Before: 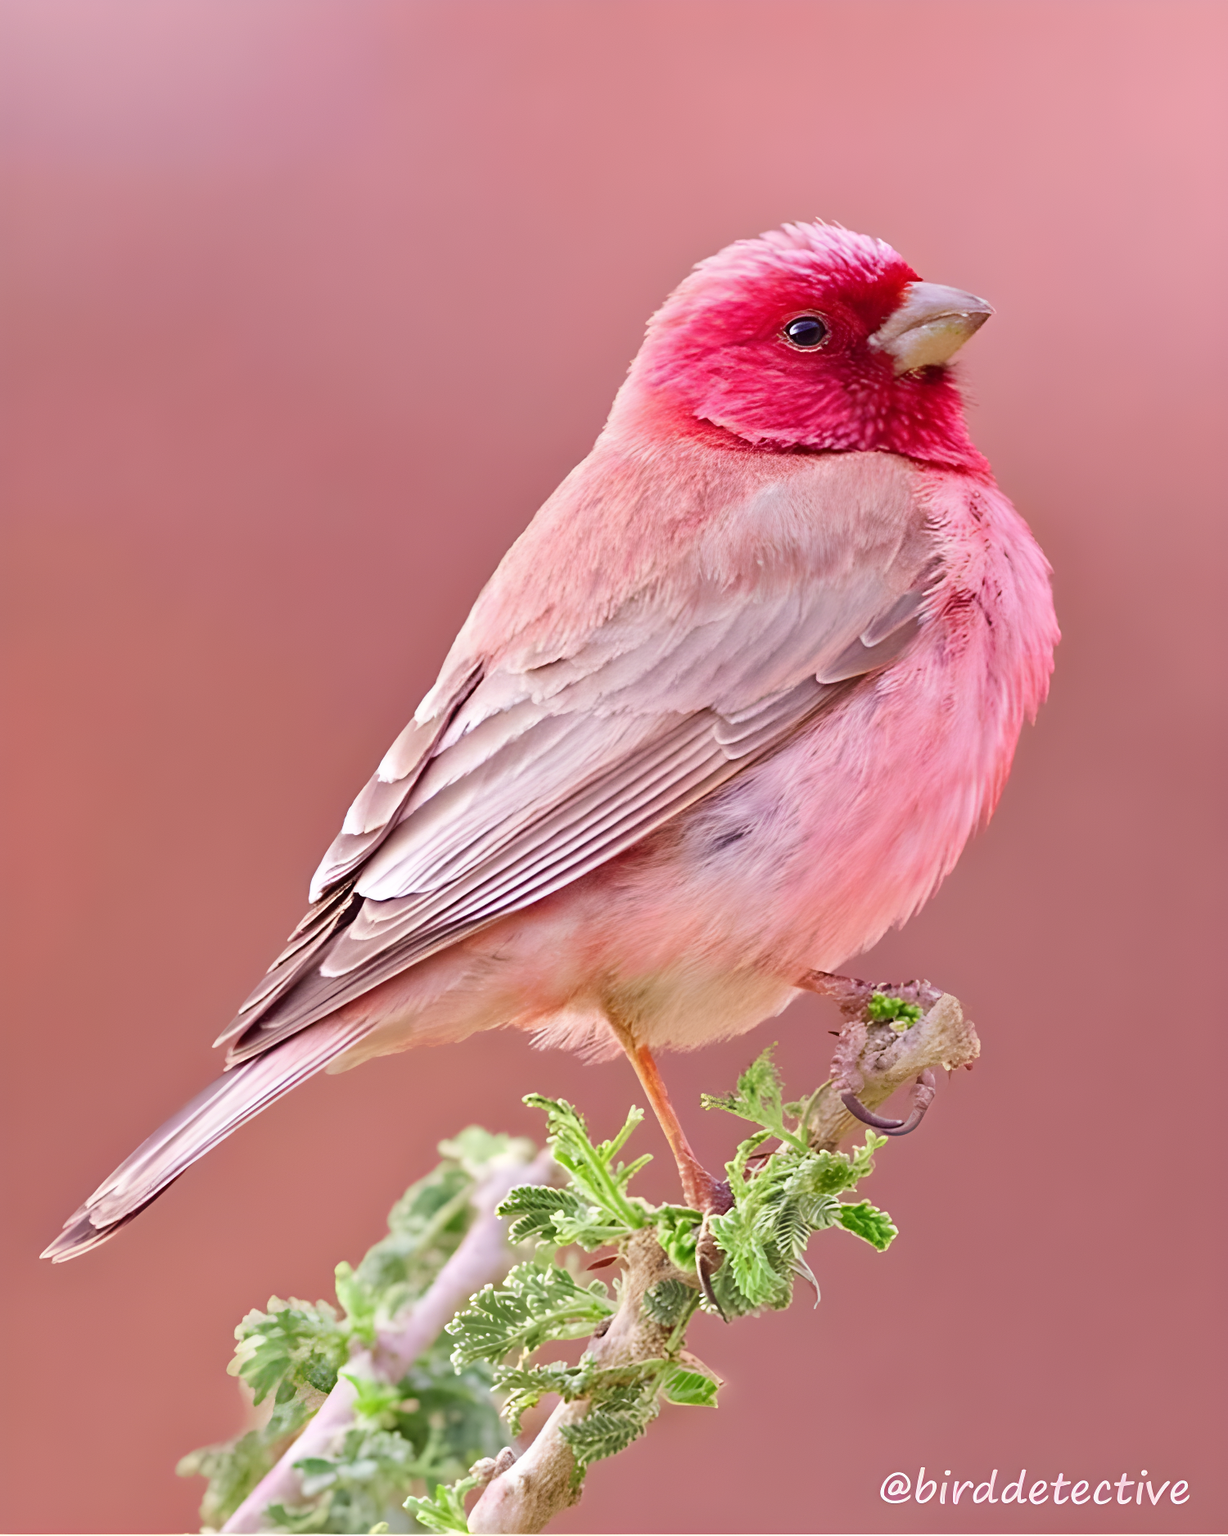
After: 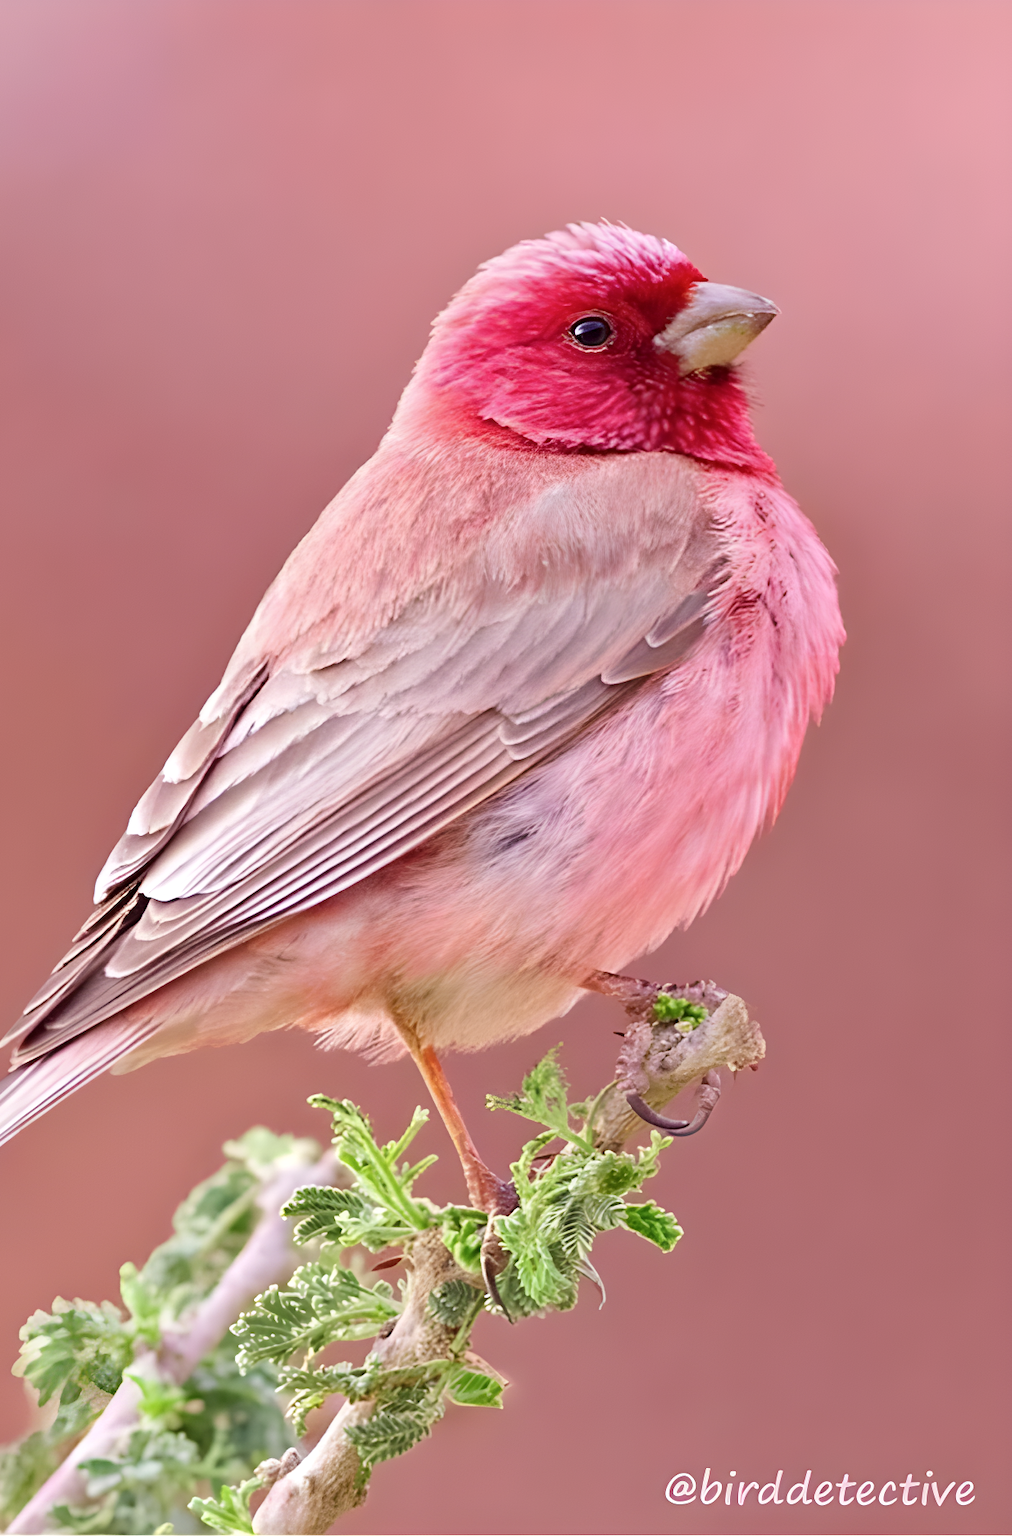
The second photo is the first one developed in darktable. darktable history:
crop: left 17.582%, bottom 0.031%
contrast brightness saturation: saturation -0.05
local contrast: highlights 100%, shadows 100%, detail 120%, midtone range 0.2
